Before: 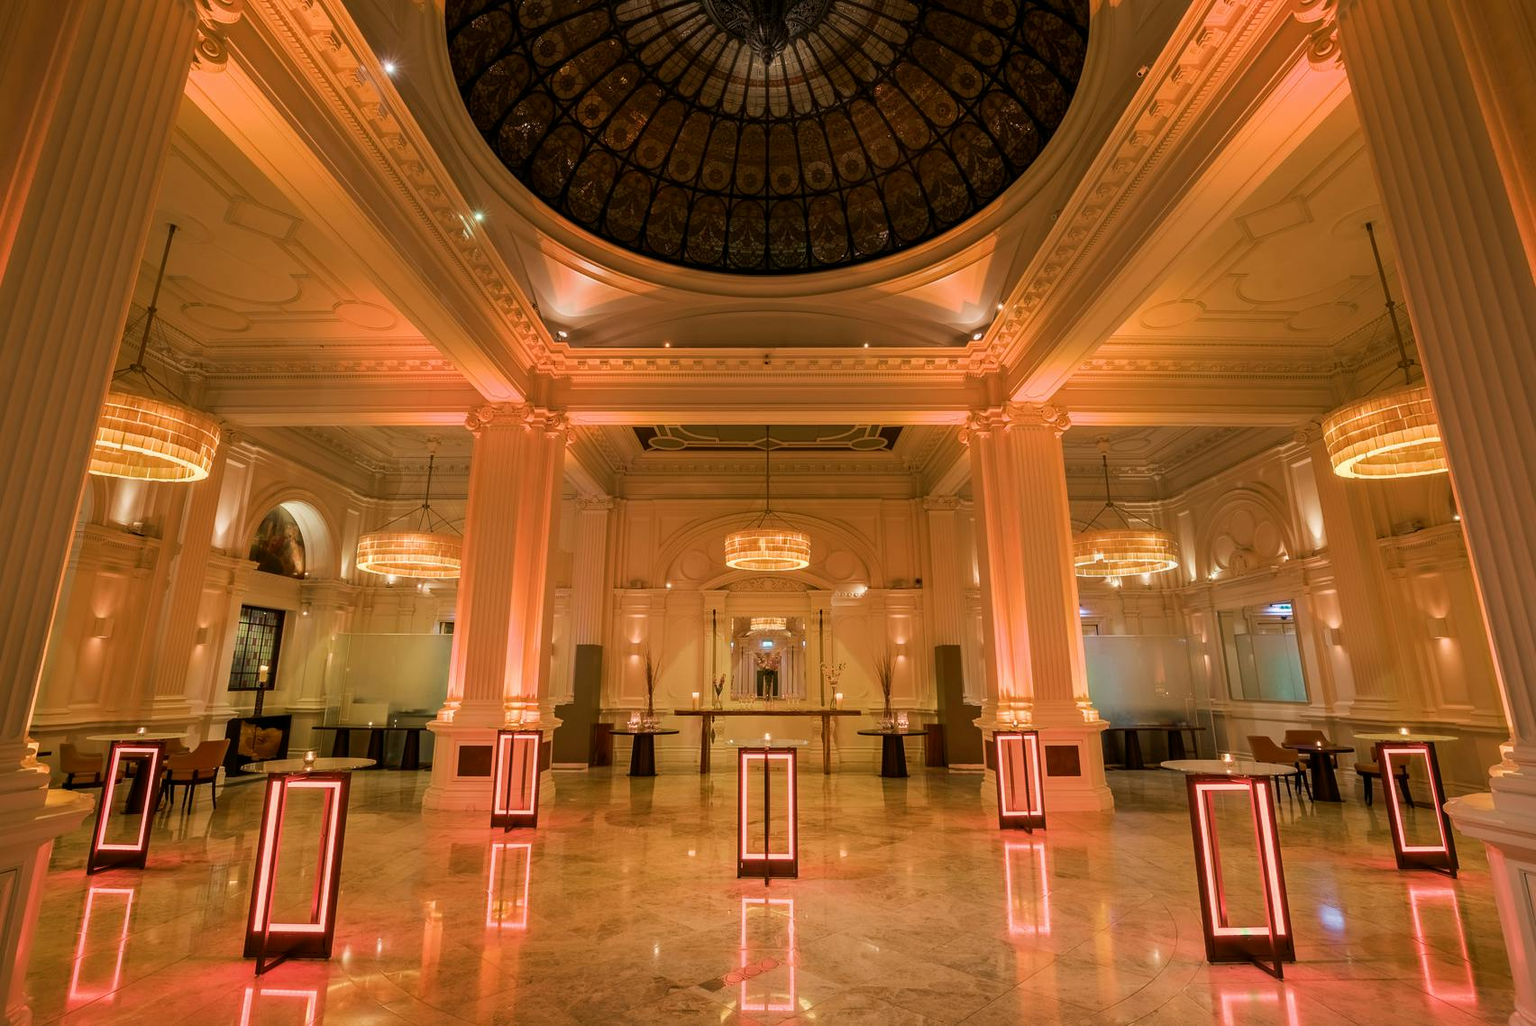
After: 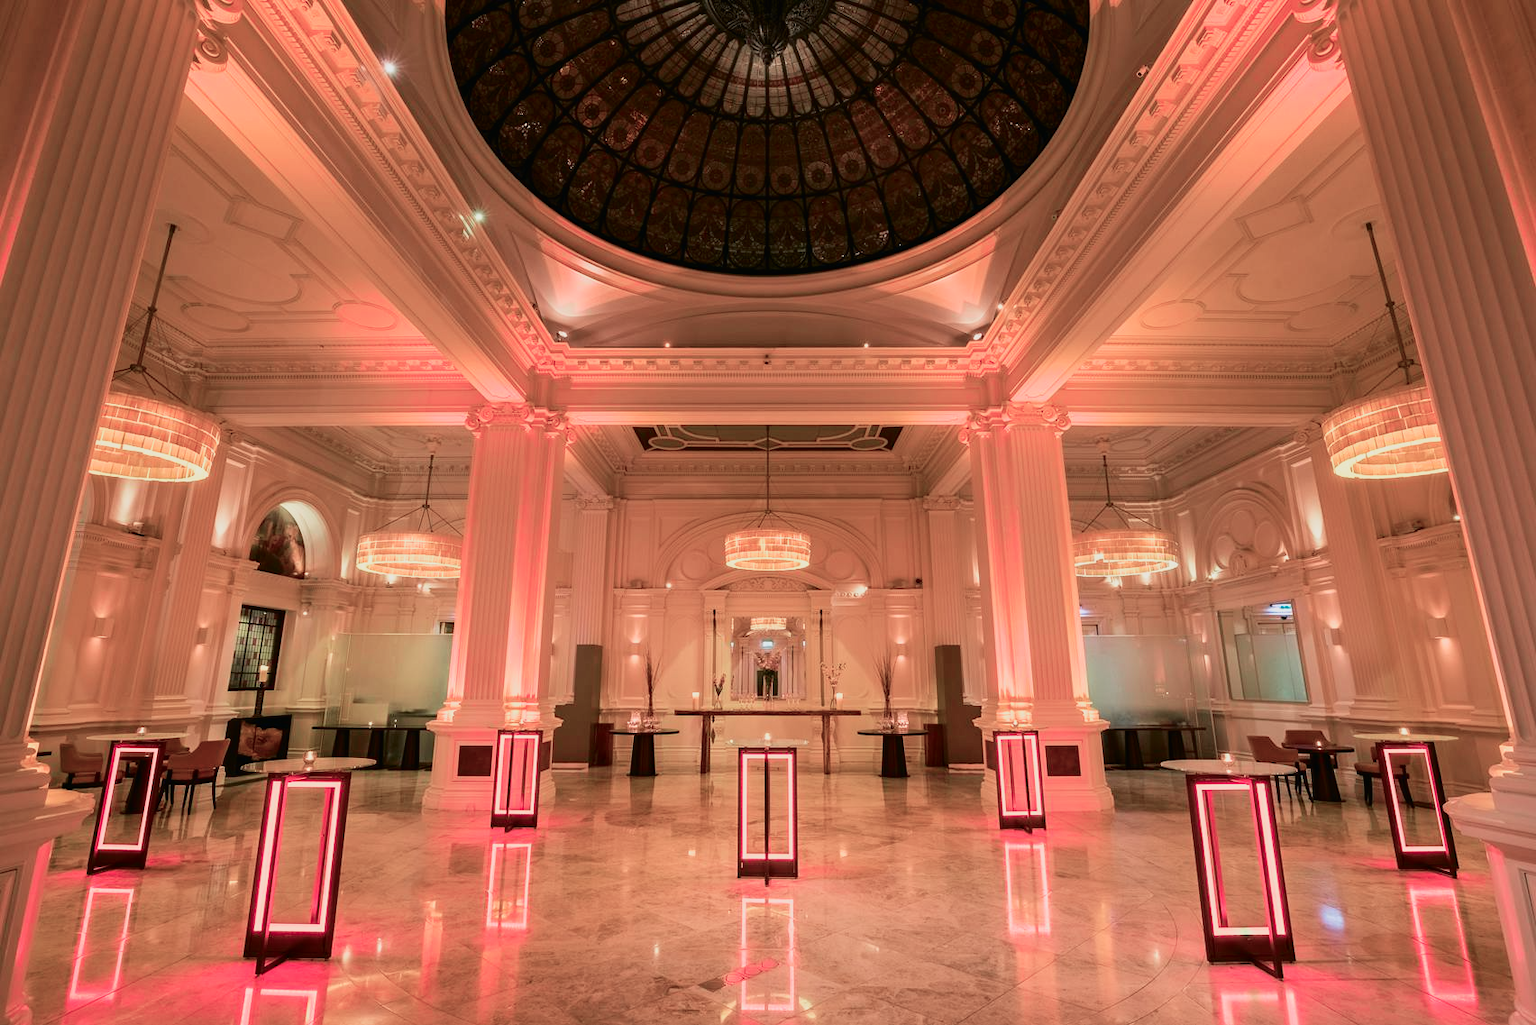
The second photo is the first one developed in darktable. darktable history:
levels: levels [0, 0.499, 1]
tone curve: curves: ch0 [(0, 0.009) (0.105, 0.069) (0.195, 0.154) (0.289, 0.278) (0.384, 0.391) (0.513, 0.53) (0.66, 0.667) (0.895, 0.863) (1, 0.919)]; ch1 [(0, 0) (0.161, 0.092) (0.35, 0.33) (0.403, 0.395) (0.456, 0.469) (0.502, 0.499) (0.519, 0.514) (0.576, 0.587) (0.642, 0.645) (0.701, 0.742) (1, 0.942)]; ch2 [(0, 0) (0.371, 0.362) (0.437, 0.437) (0.501, 0.5) (0.53, 0.528) (0.569, 0.551) (0.619, 0.58) (0.883, 0.752) (1, 0.929)], color space Lab, independent channels
base curve: curves: ch0 [(0, 0) (0.666, 0.806) (1, 1)], preserve colors none
